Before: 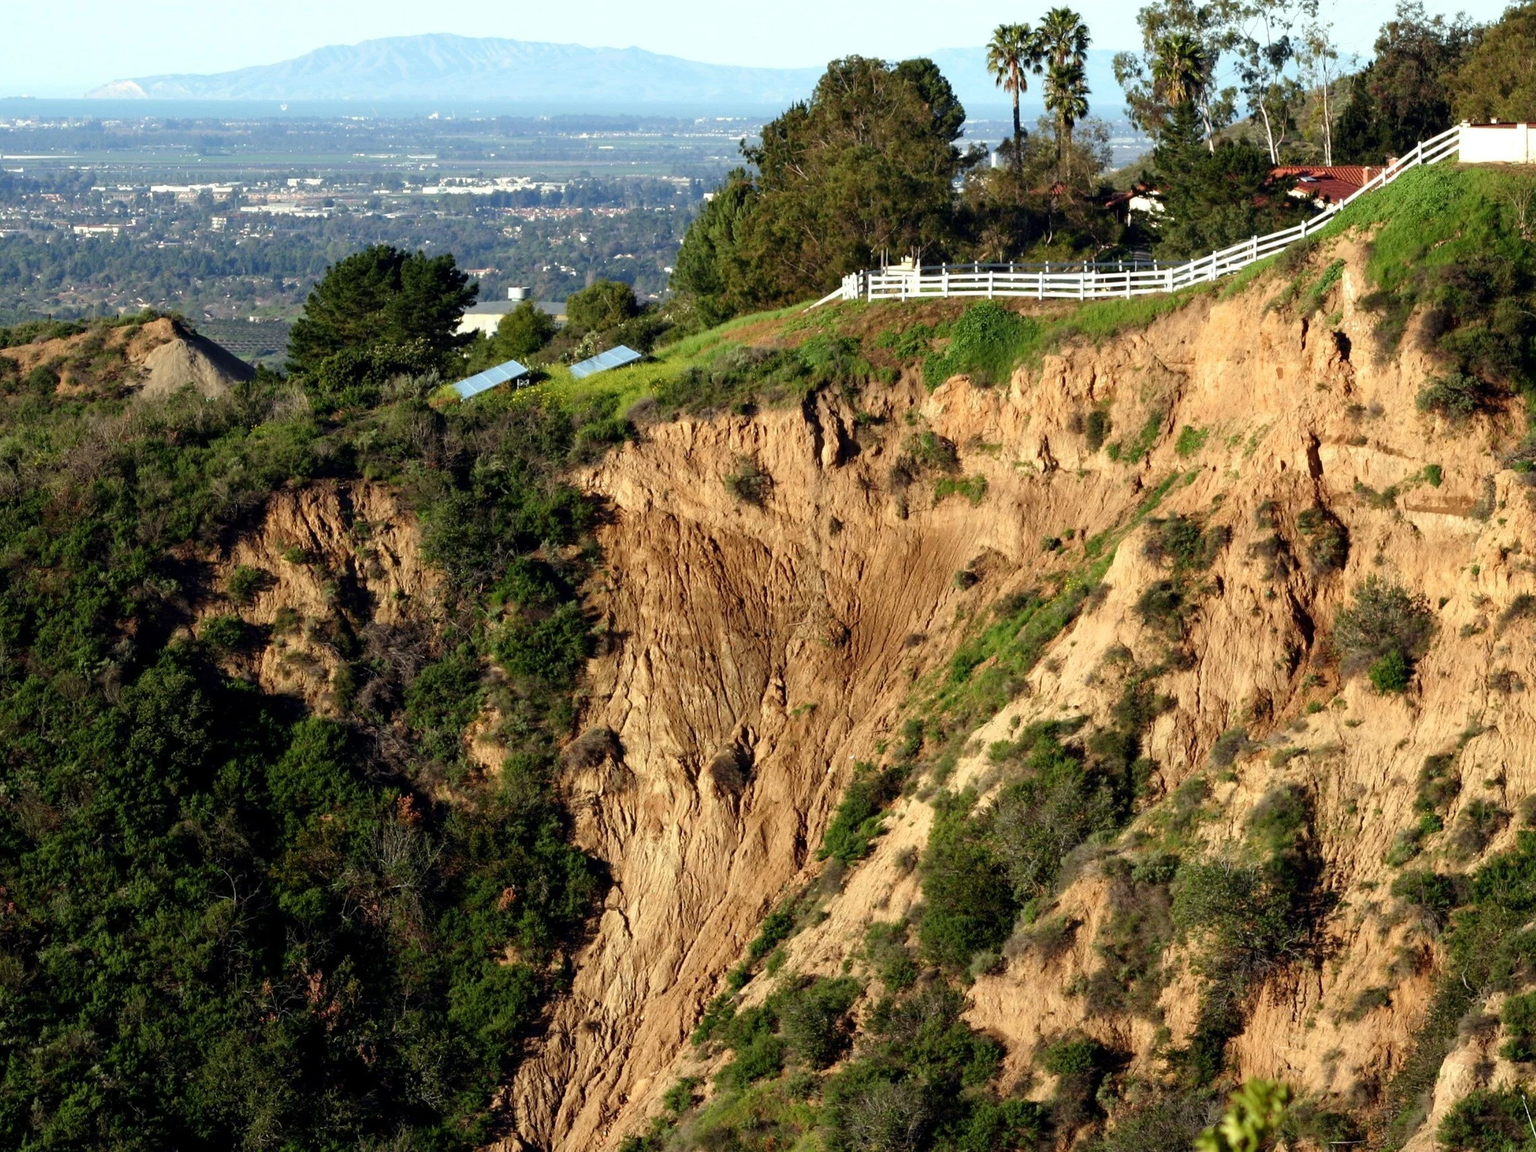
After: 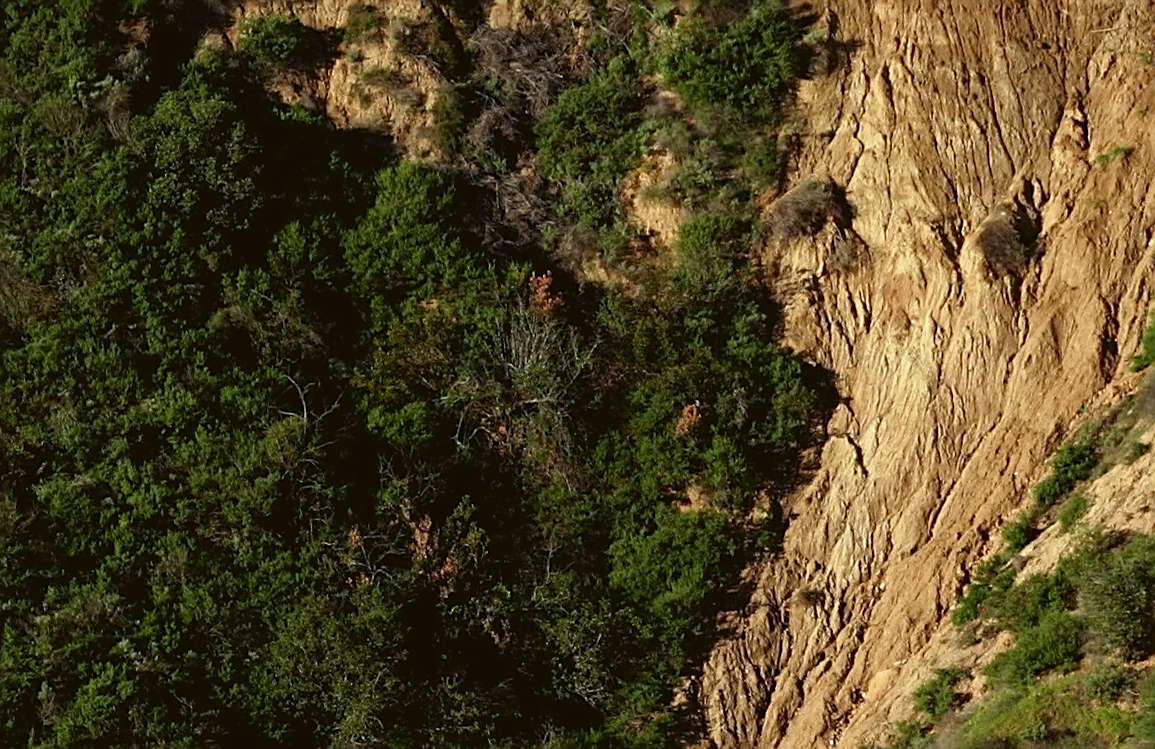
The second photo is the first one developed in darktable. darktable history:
color balance: lift [1.004, 1.002, 1.002, 0.998], gamma [1, 1.007, 1.002, 0.993], gain [1, 0.977, 1.013, 1.023], contrast -3.64%
crop and rotate: top 54.778%, right 46.61%, bottom 0.159%
sharpen: on, module defaults
rotate and perspective: rotation 0.074°, lens shift (vertical) 0.096, lens shift (horizontal) -0.041, crop left 0.043, crop right 0.952, crop top 0.024, crop bottom 0.979
